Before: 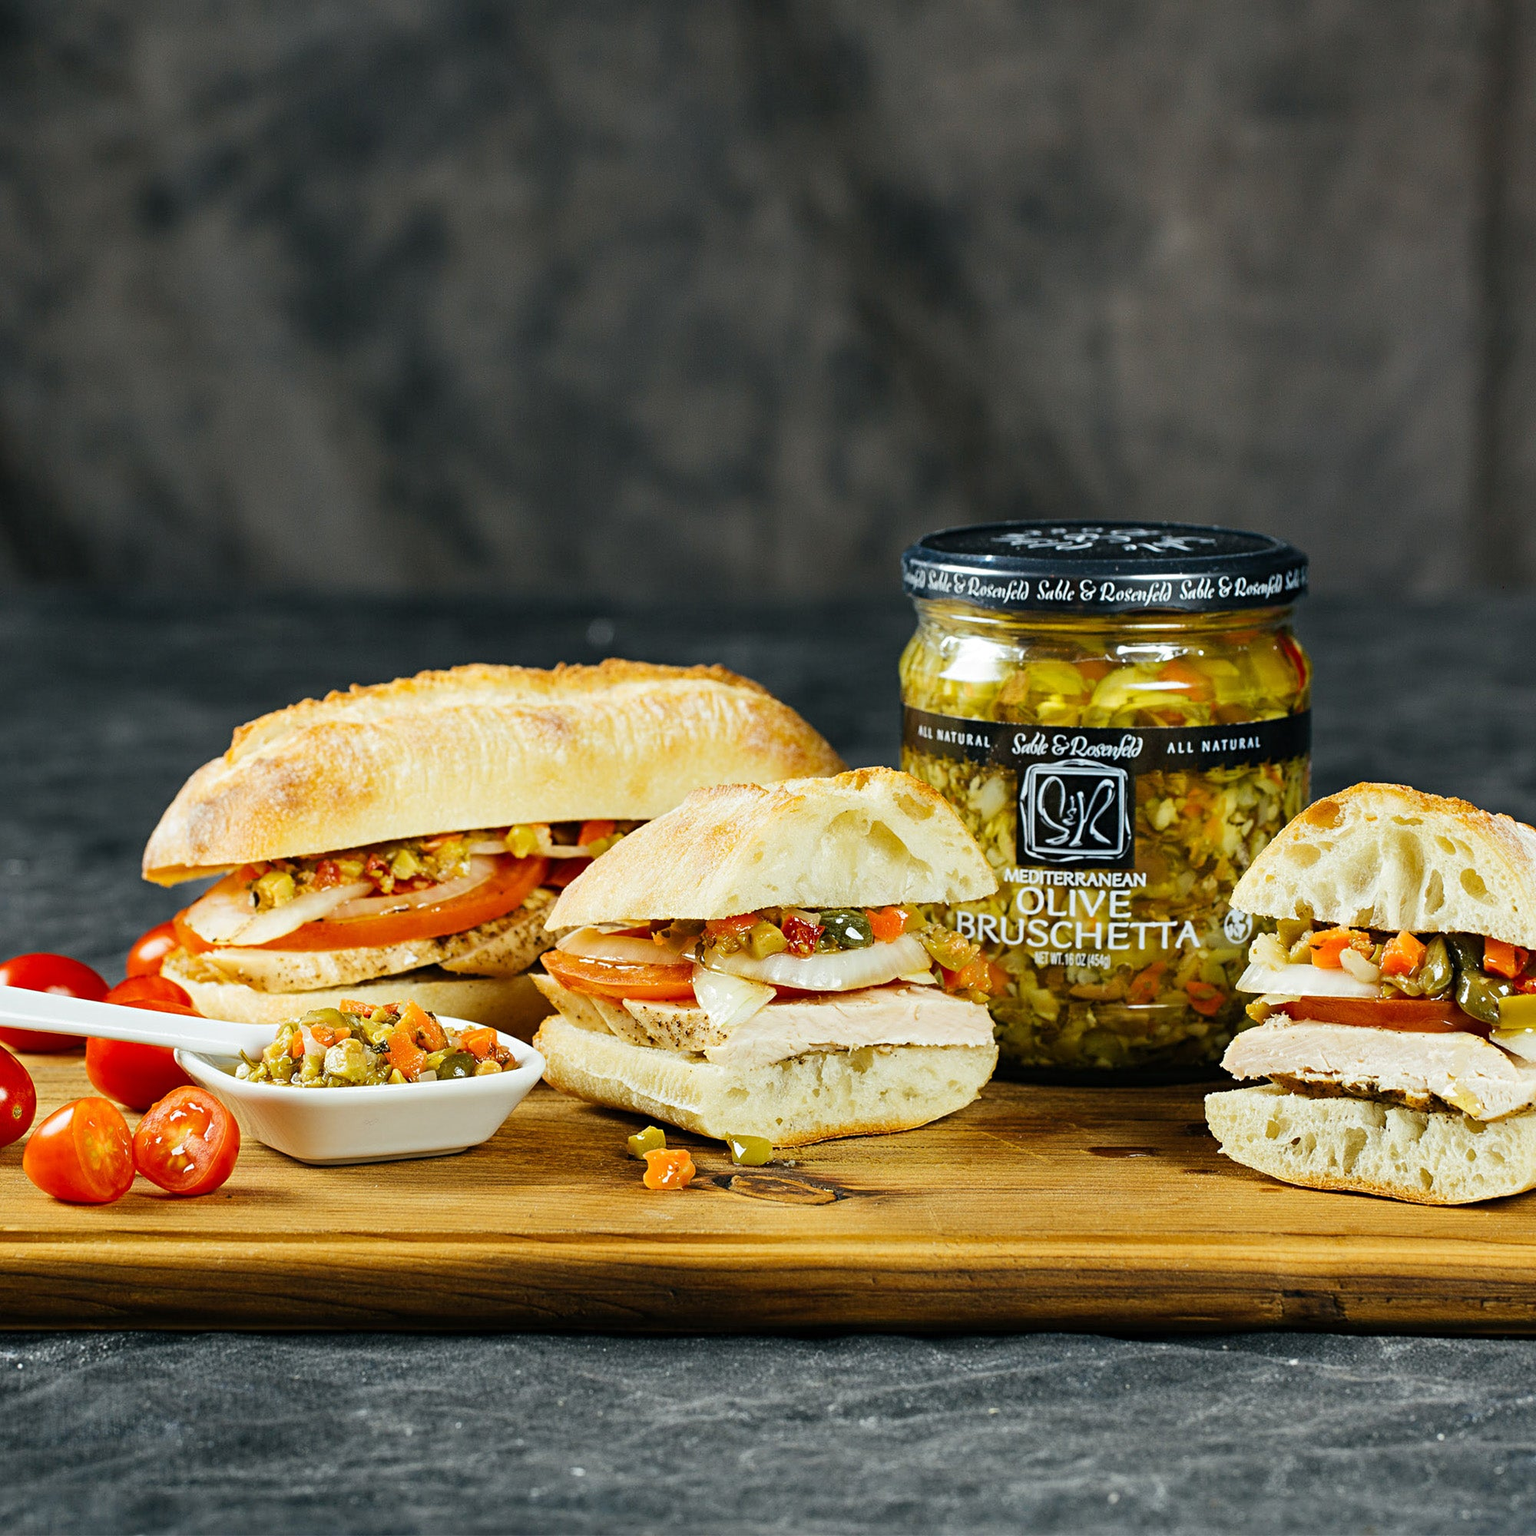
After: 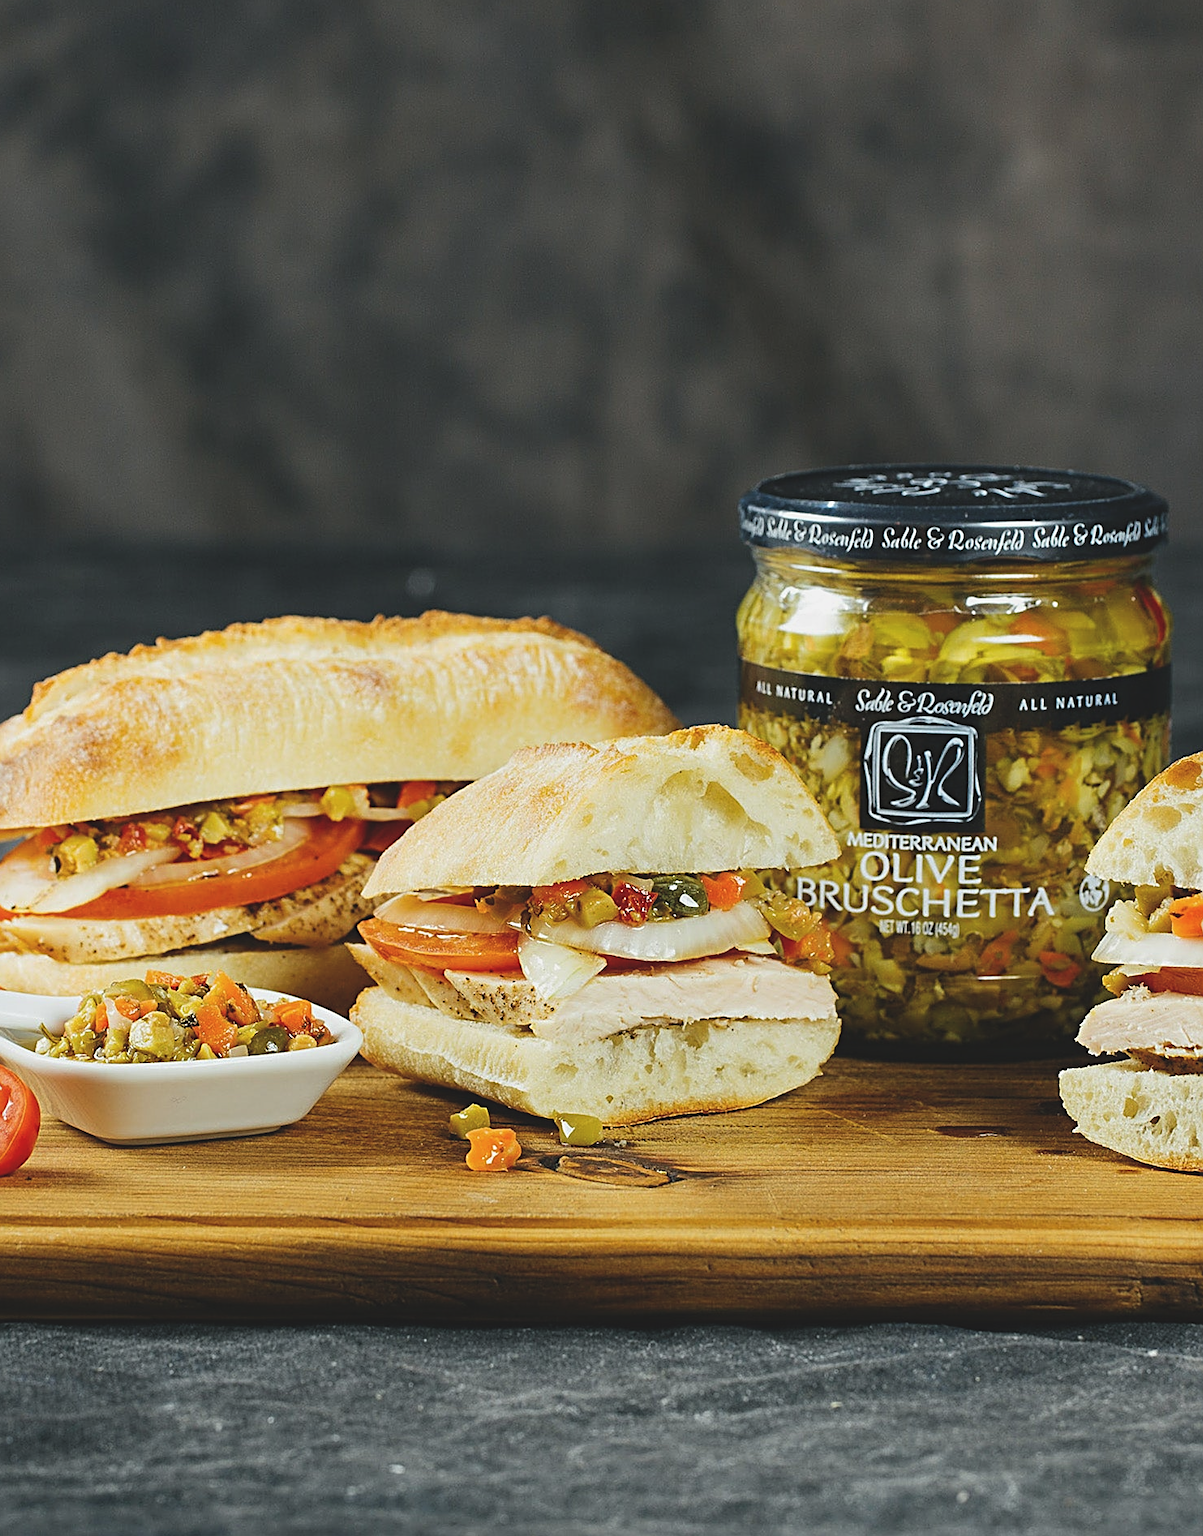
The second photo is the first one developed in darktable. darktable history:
crop and rotate: left 13.15%, top 5.251%, right 12.609%
exposure: black level correction -0.014, exposure -0.193 EV, compensate highlight preservation false
sharpen: on, module defaults
